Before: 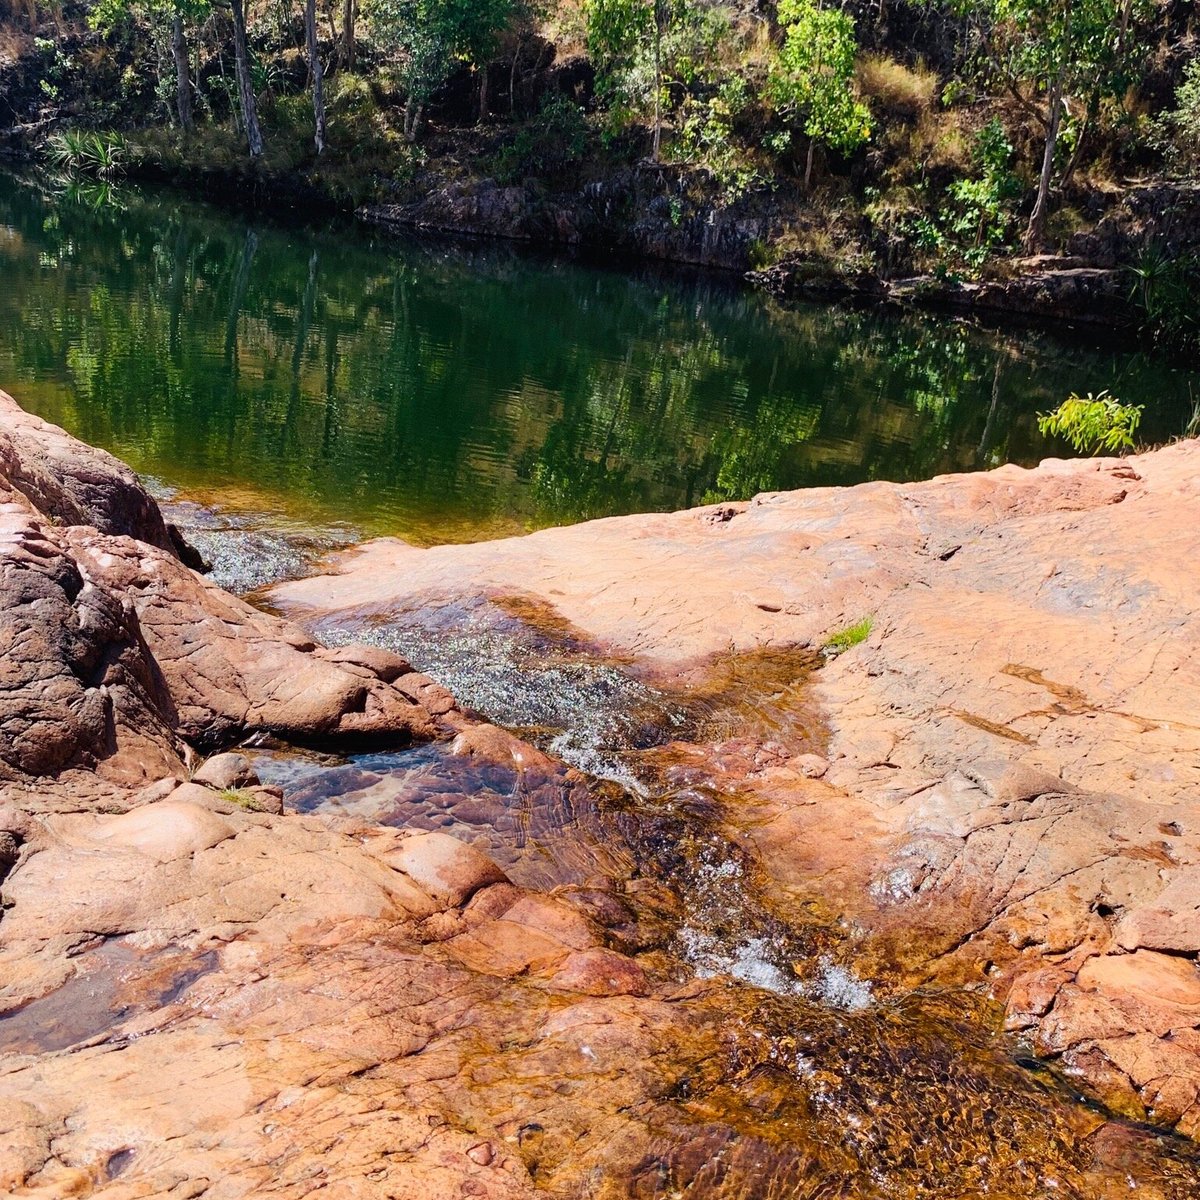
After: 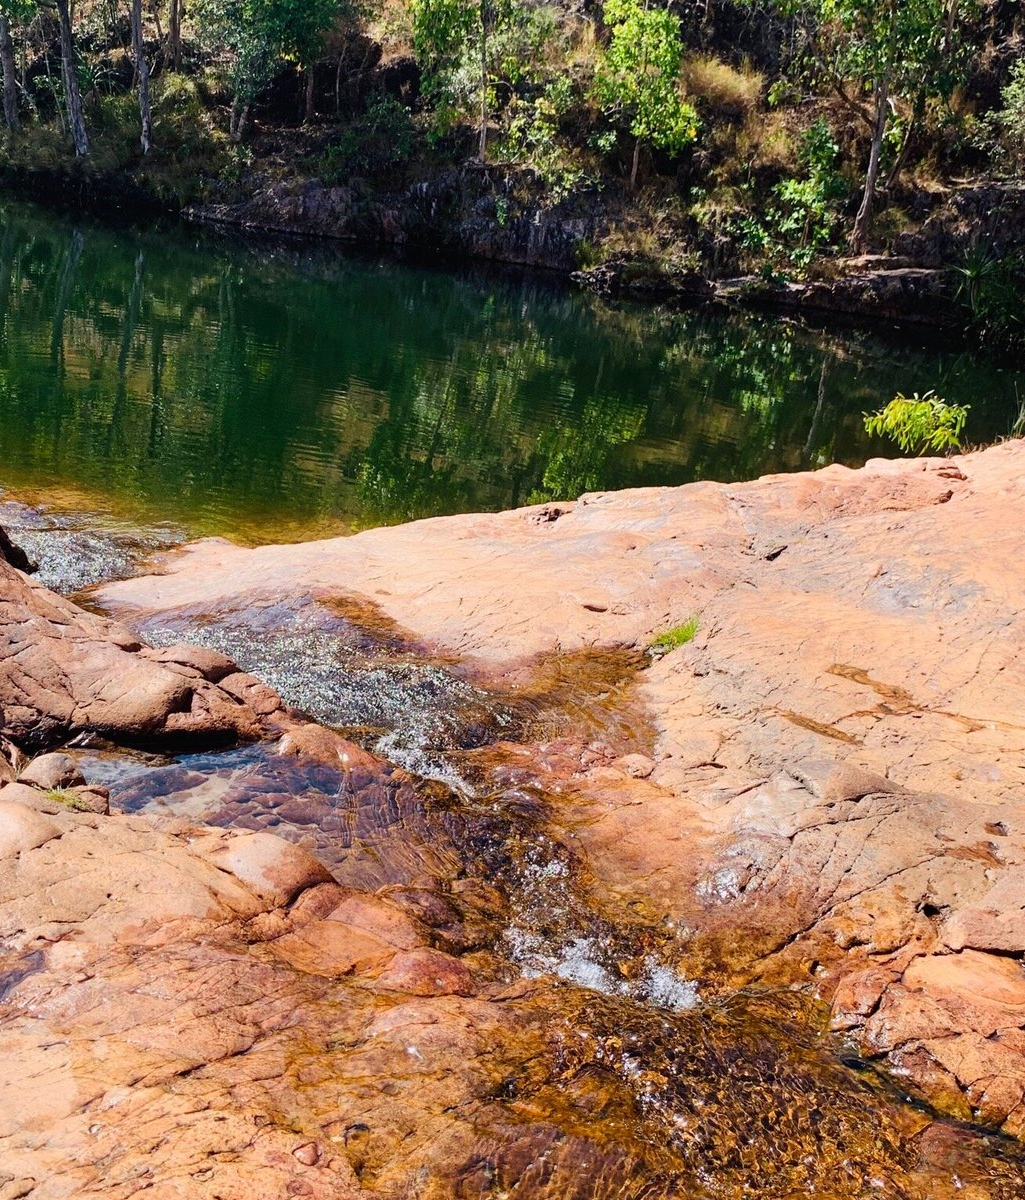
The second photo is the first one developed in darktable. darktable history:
crop and rotate: left 14.523%
